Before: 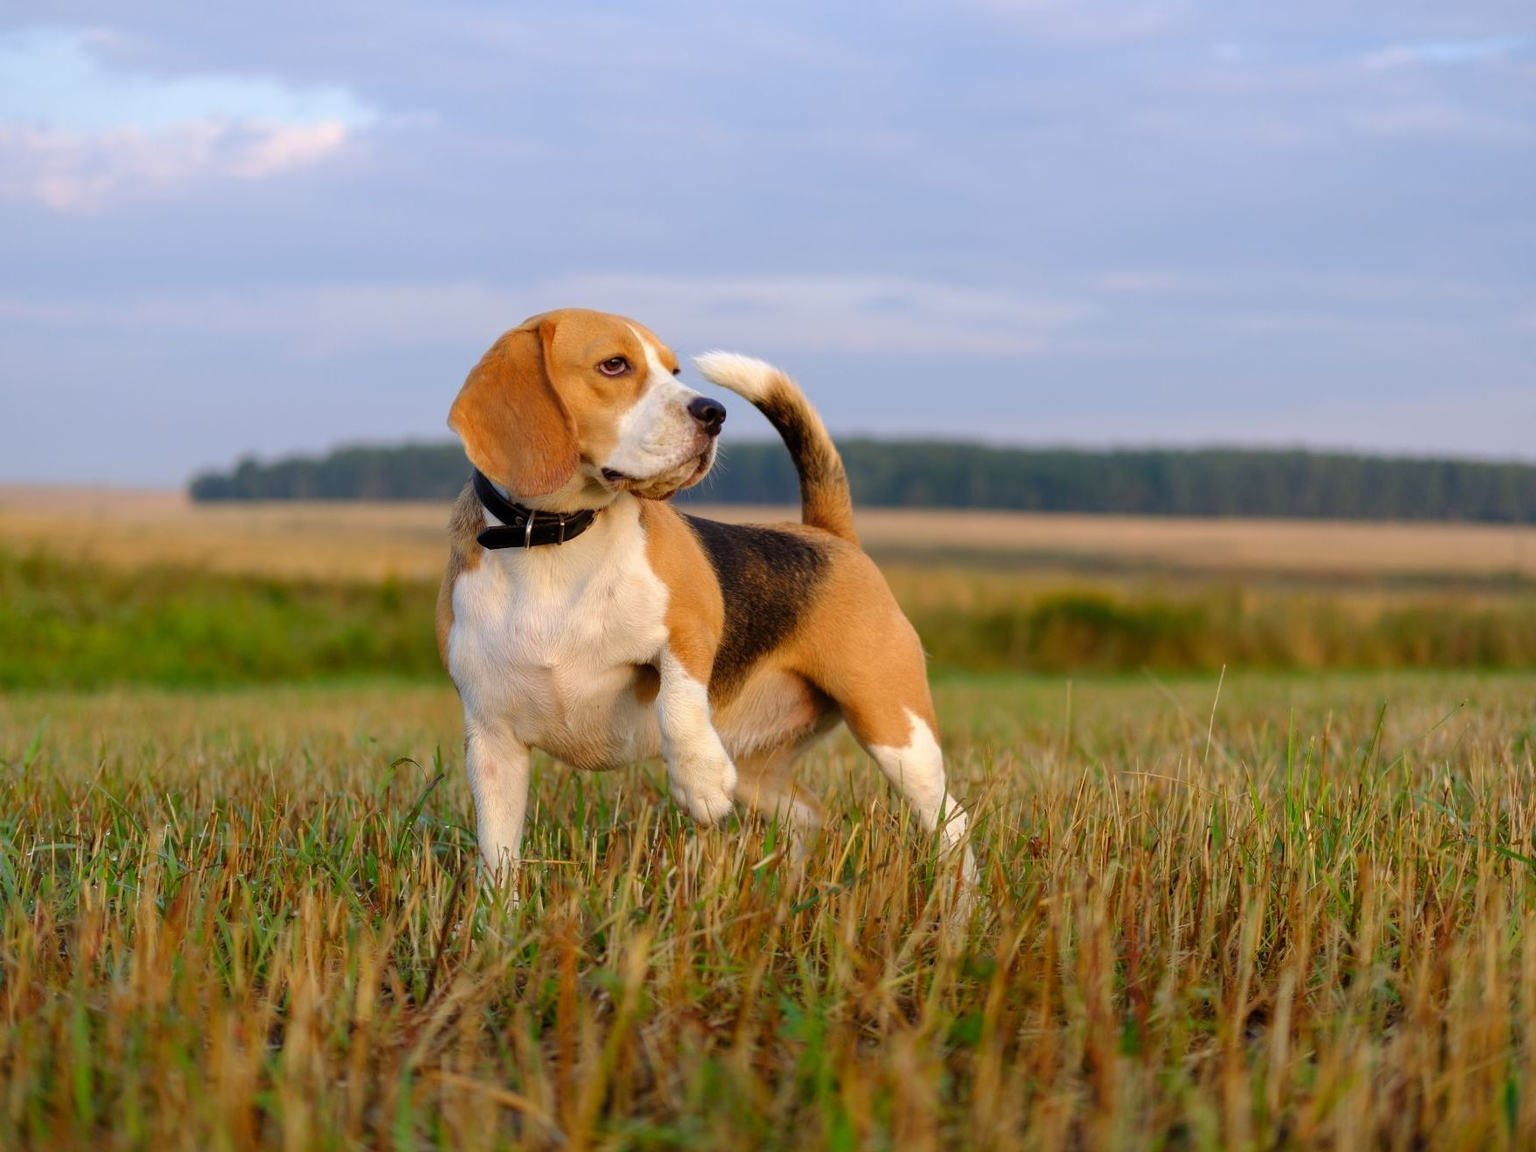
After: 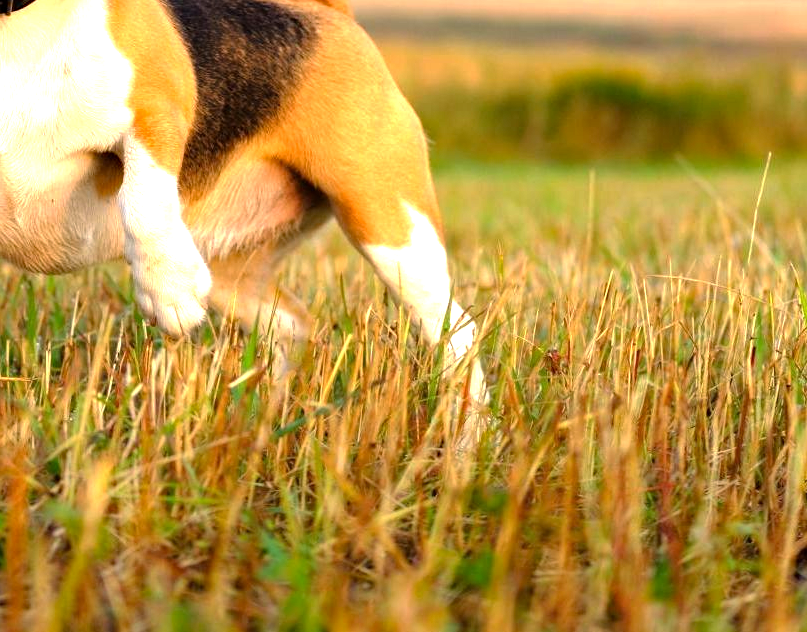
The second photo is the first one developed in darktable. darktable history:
crop: left 35.975%, top 46.141%, right 18.16%, bottom 5.909%
base curve: curves: ch0 [(0, 0) (0.74, 0.67) (1, 1)], preserve colors none
tone equalizer: -8 EV -0.741 EV, -7 EV -0.692 EV, -6 EV -0.561 EV, -5 EV -0.361 EV, -3 EV 0.394 EV, -2 EV 0.6 EV, -1 EV 0.677 EV, +0 EV 0.735 EV, mask exposure compensation -0.512 EV
haze removal: on, module defaults
exposure: exposure 0.75 EV, compensate highlight preservation false
